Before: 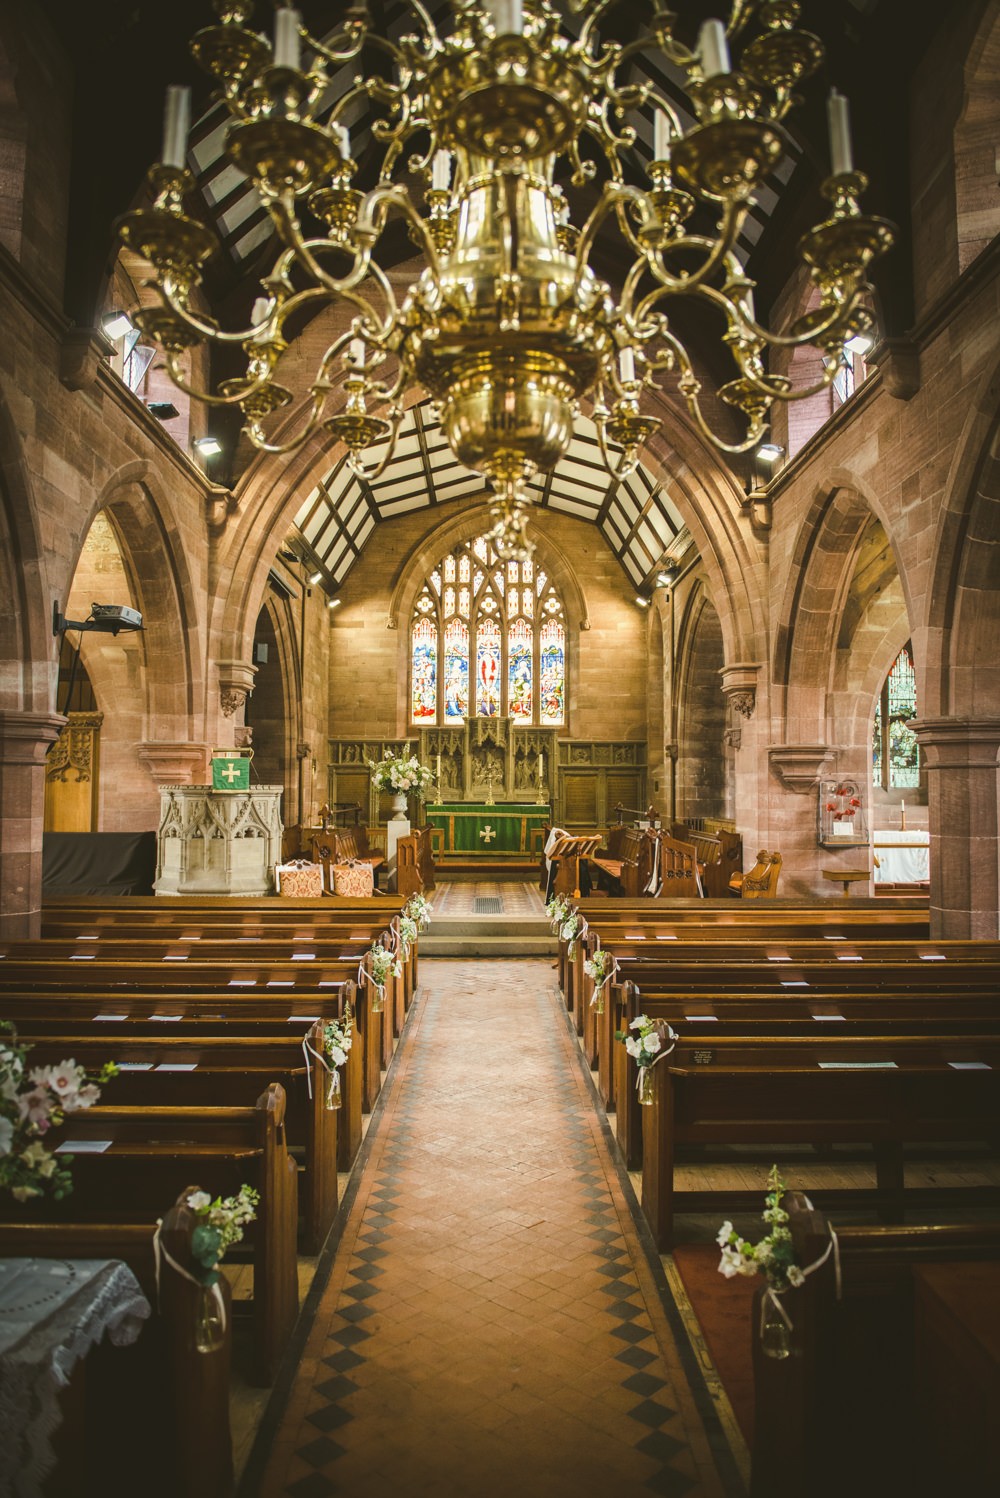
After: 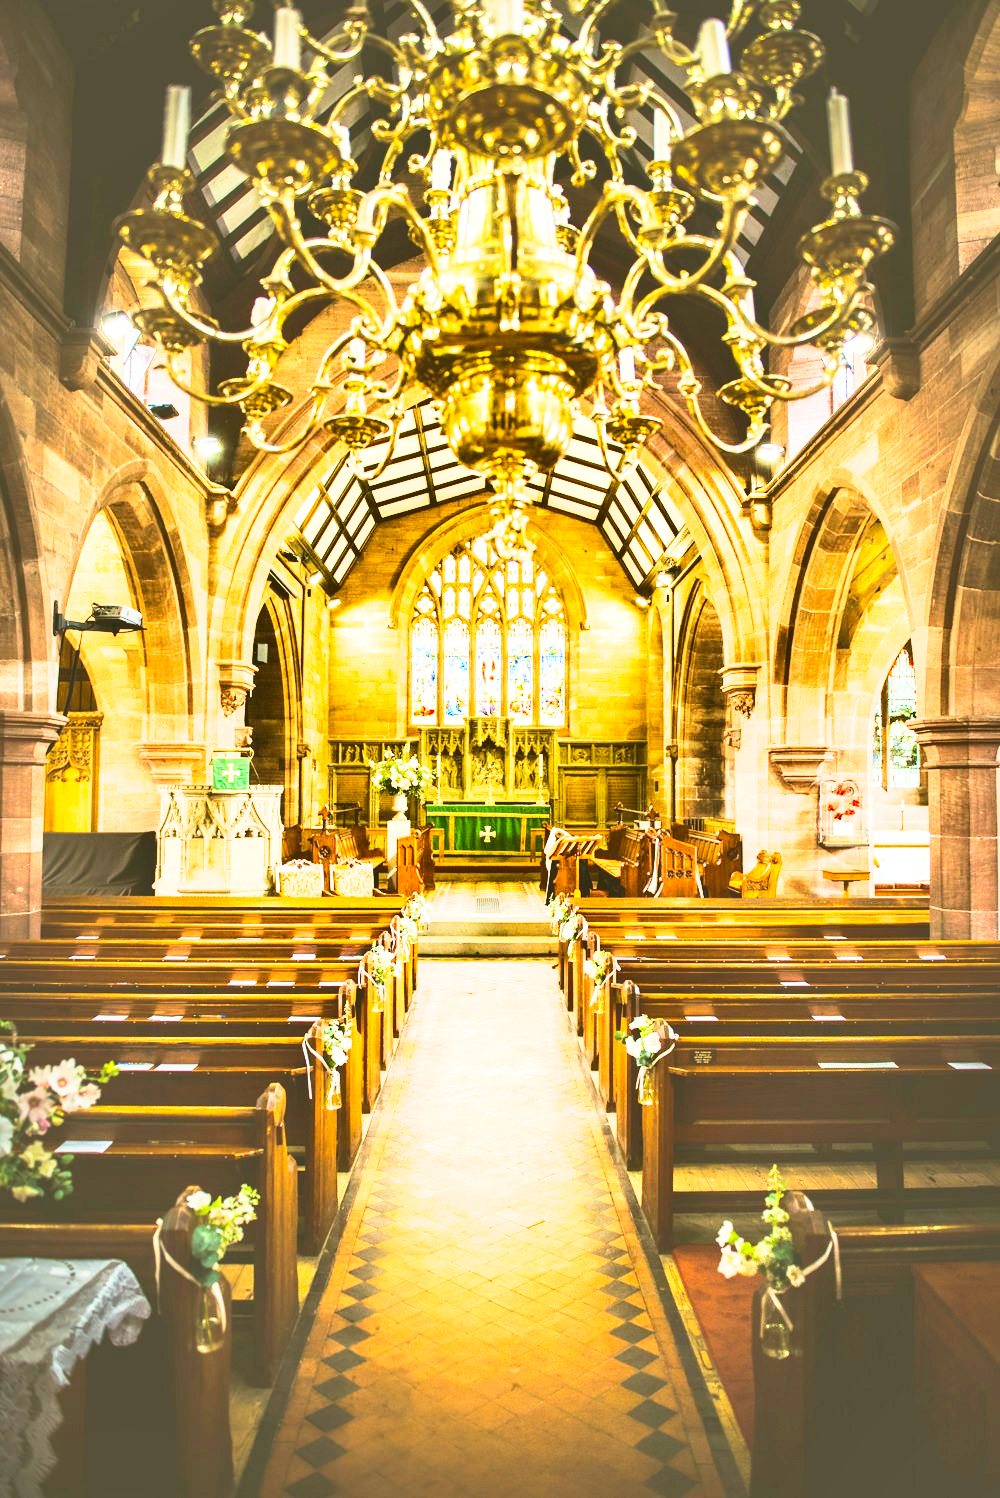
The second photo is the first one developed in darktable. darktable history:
base curve: curves: ch0 [(0, 0) (0.088, 0.125) (0.176, 0.251) (0.354, 0.501) (0.613, 0.749) (1, 0.877)], preserve colors none
shadows and highlights: radius 116.13, shadows 41.63, highlights -61.85, soften with gaussian
exposure: black level correction 0, exposure 1.299 EV, compensate highlight preservation false
contrast brightness saturation: contrast 0.242, brightness 0.26, saturation 0.375
